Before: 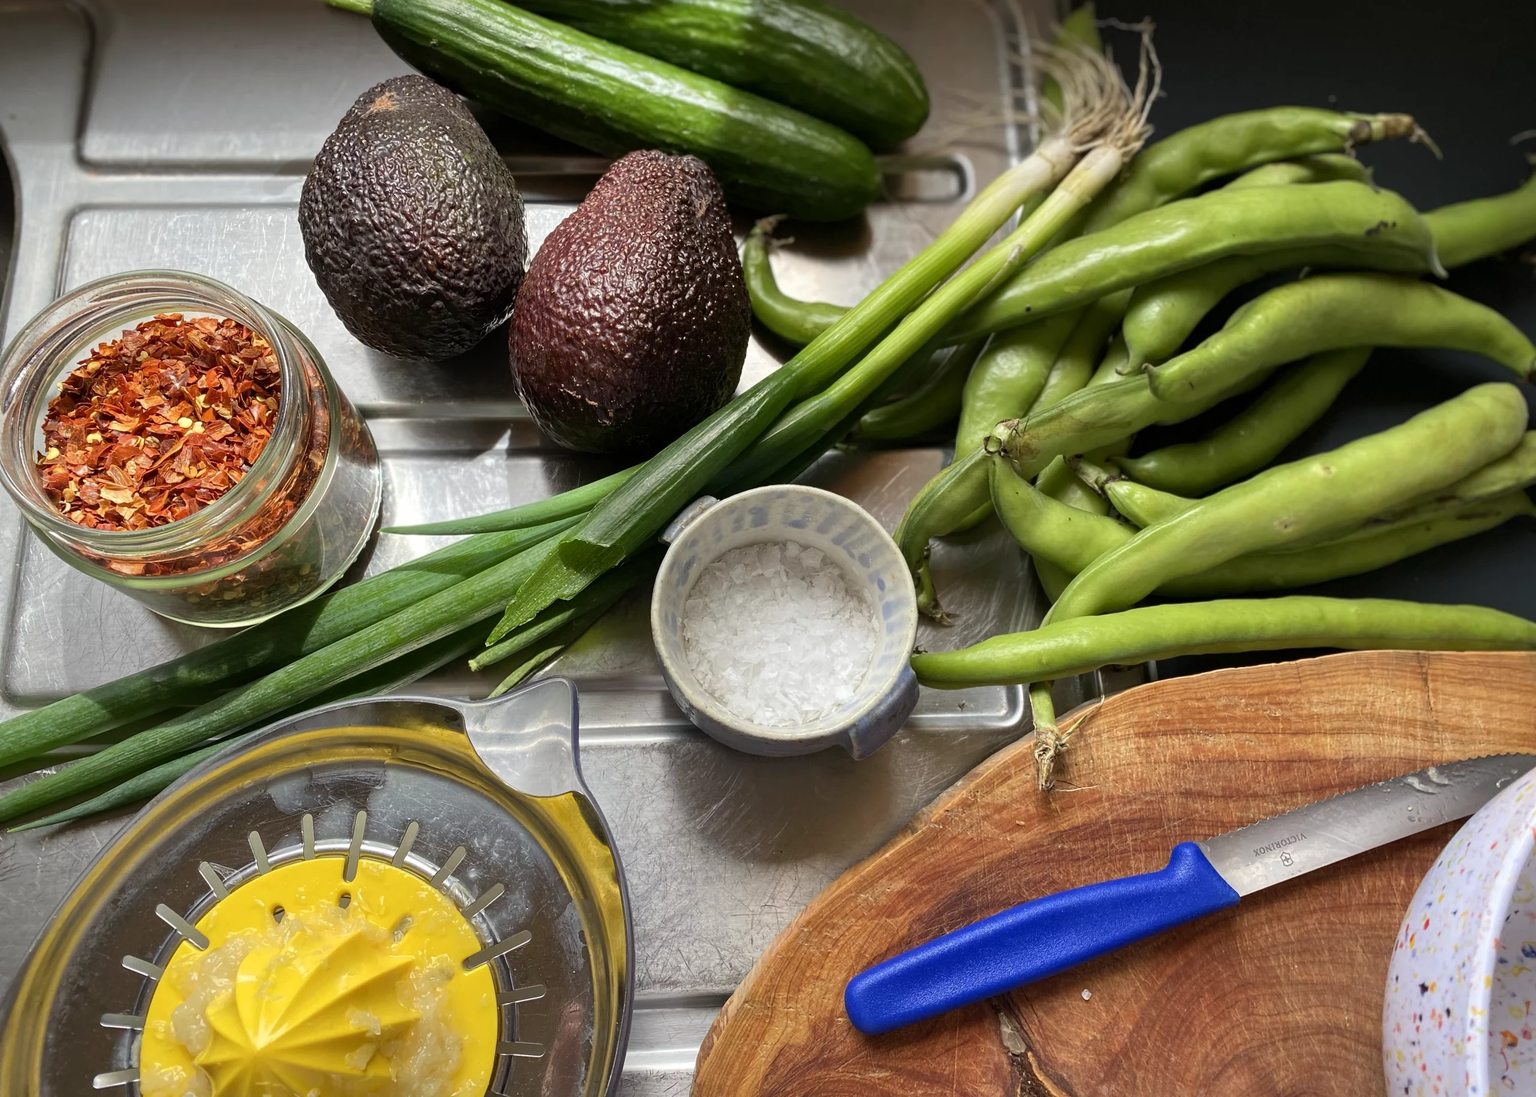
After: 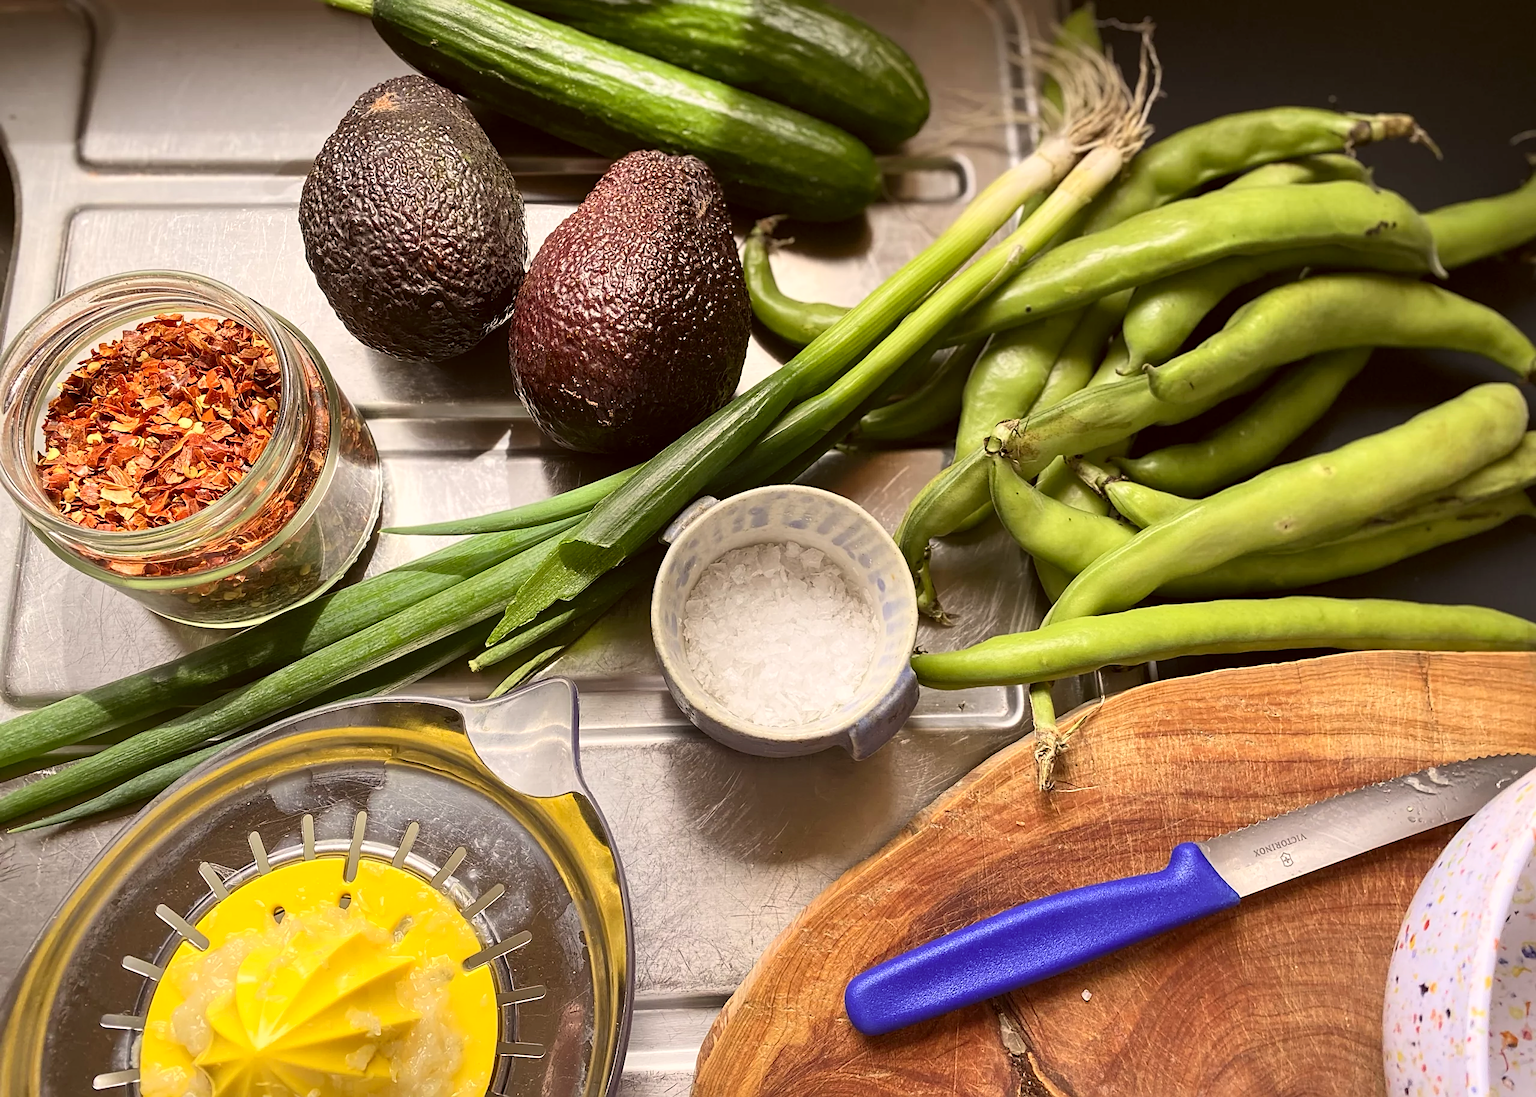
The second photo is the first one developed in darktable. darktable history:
contrast brightness saturation: contrast 0.2, brightness 0.16, saturation 0.22
color correction: highlights a* 6.27, highlights b* 8.19, shadows a* 5.94, shadows b* 7.23, saturation 0.9
sharpen: on, module defaults
